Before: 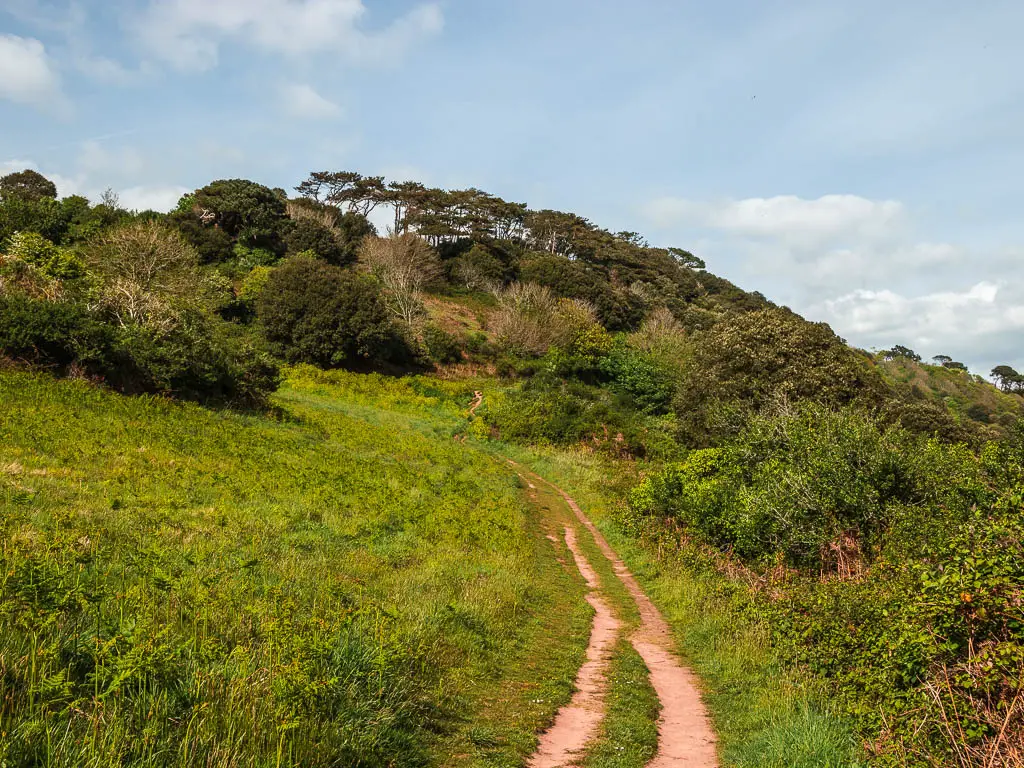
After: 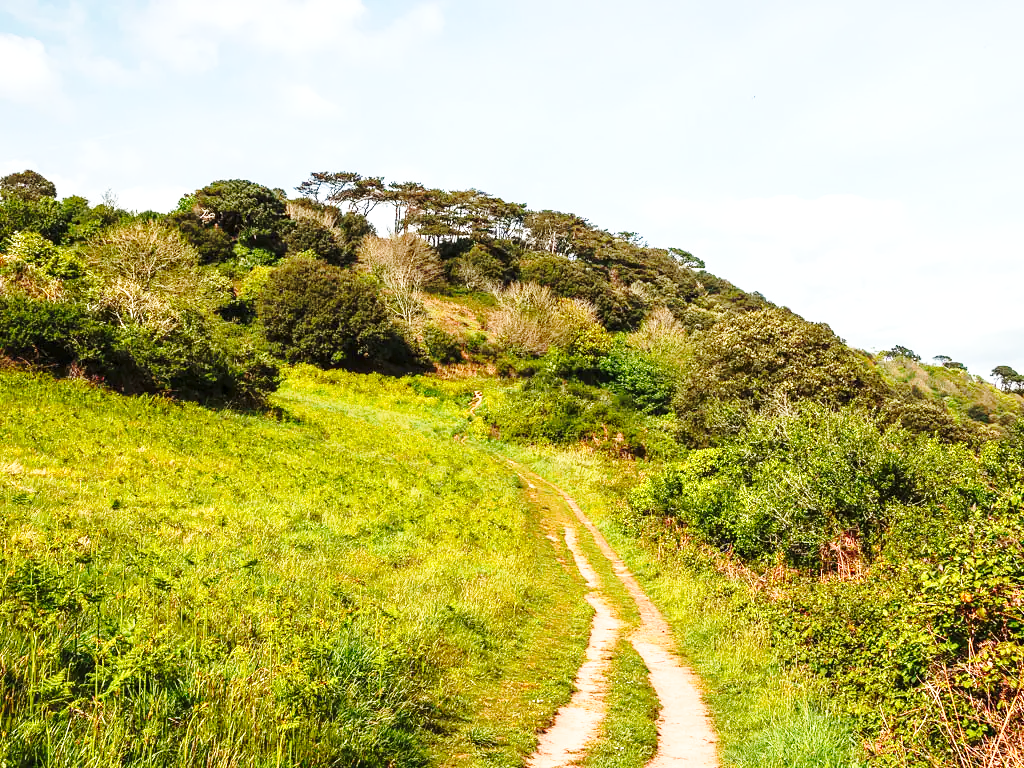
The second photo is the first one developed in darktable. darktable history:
base curve: curves: ch0 [(0, 0) (0.032, 0.037) (0.105, 0.228) (0.435, 0.76) (0.856, 0.983) (1, 1)], preserve colors none
exposure: exposure 0.48 EV, compensate highlight preservation false
local contrast: mode bilateral grid, contrast 9, coarseness 25, detail 112%, midtone range 0.2
